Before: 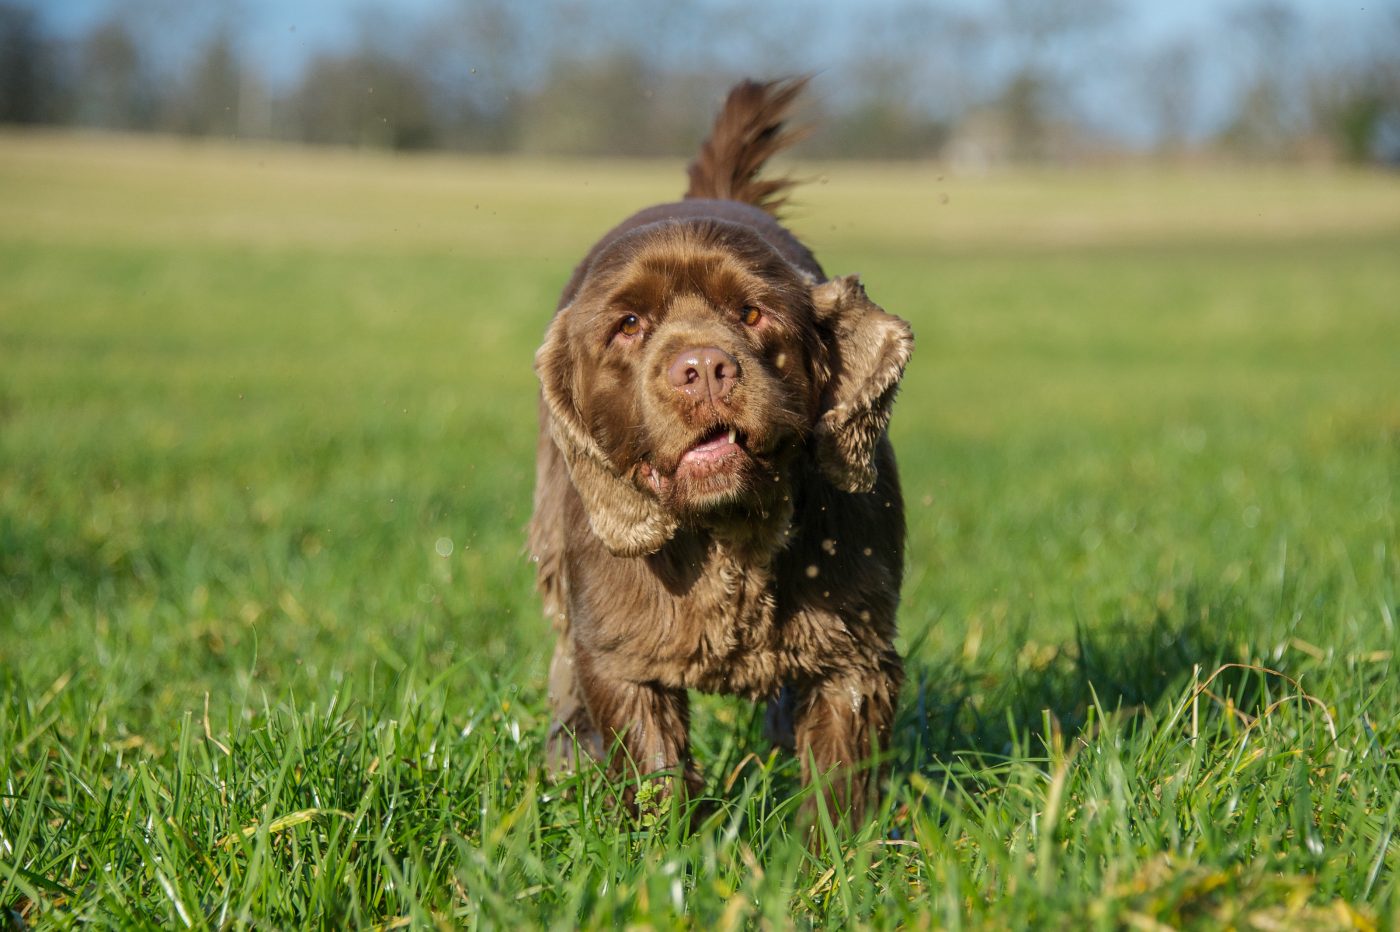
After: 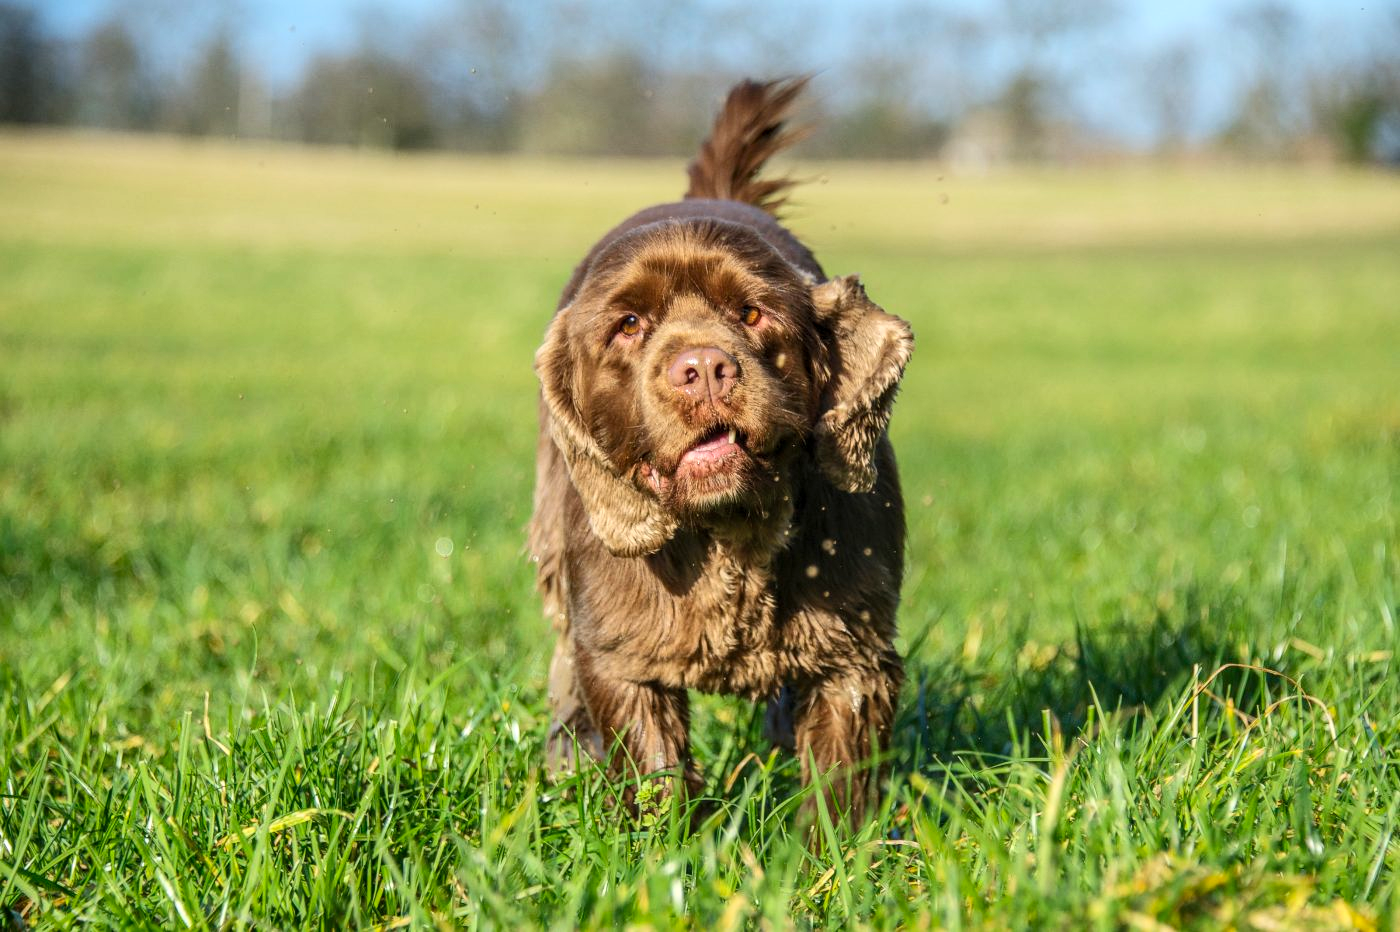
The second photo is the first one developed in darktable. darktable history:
local contrast: on, module defaults
contrast brightness saturation: contrast 0.201, brightness 0.17, saturation 0.217
